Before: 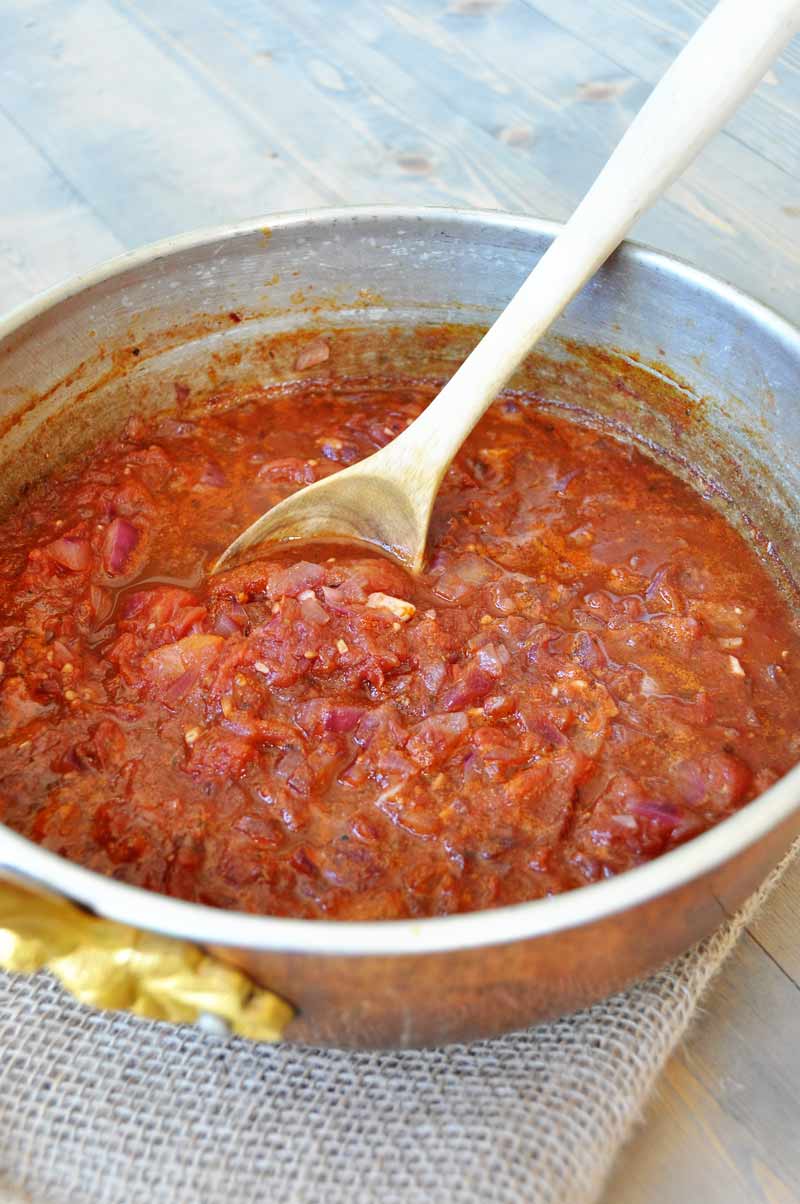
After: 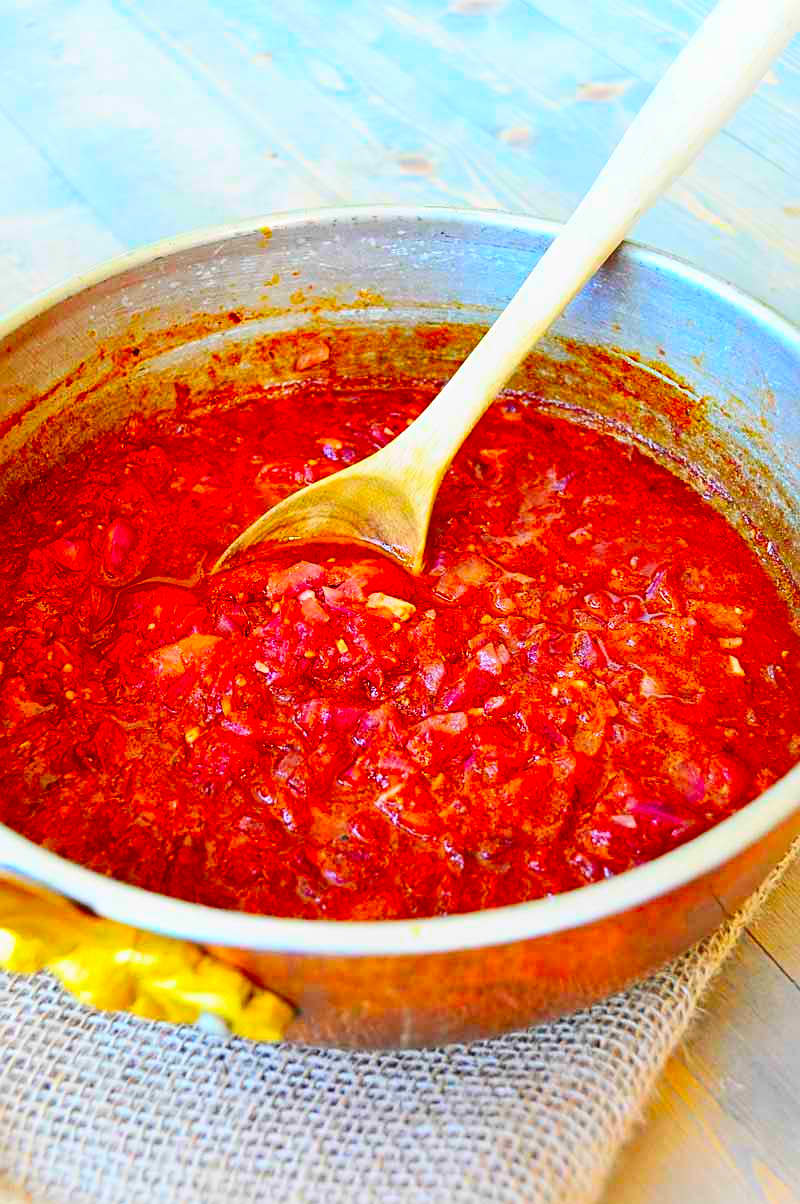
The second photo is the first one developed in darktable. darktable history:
sharpen: on, module defaults
contrast equalizer: y [[0.439, 0.44, 0.442, 0.457, 0.493, 0.498], [0.5 ×6], [0.5 ×6], [0 ×6], [0 ×6]]
color balance rgb: perceptual saturation grading › global saturation 20%, global vibrance 20%
contrast brightness saturation: contrast 0.26, brightness 0.02, saturation 0.87
